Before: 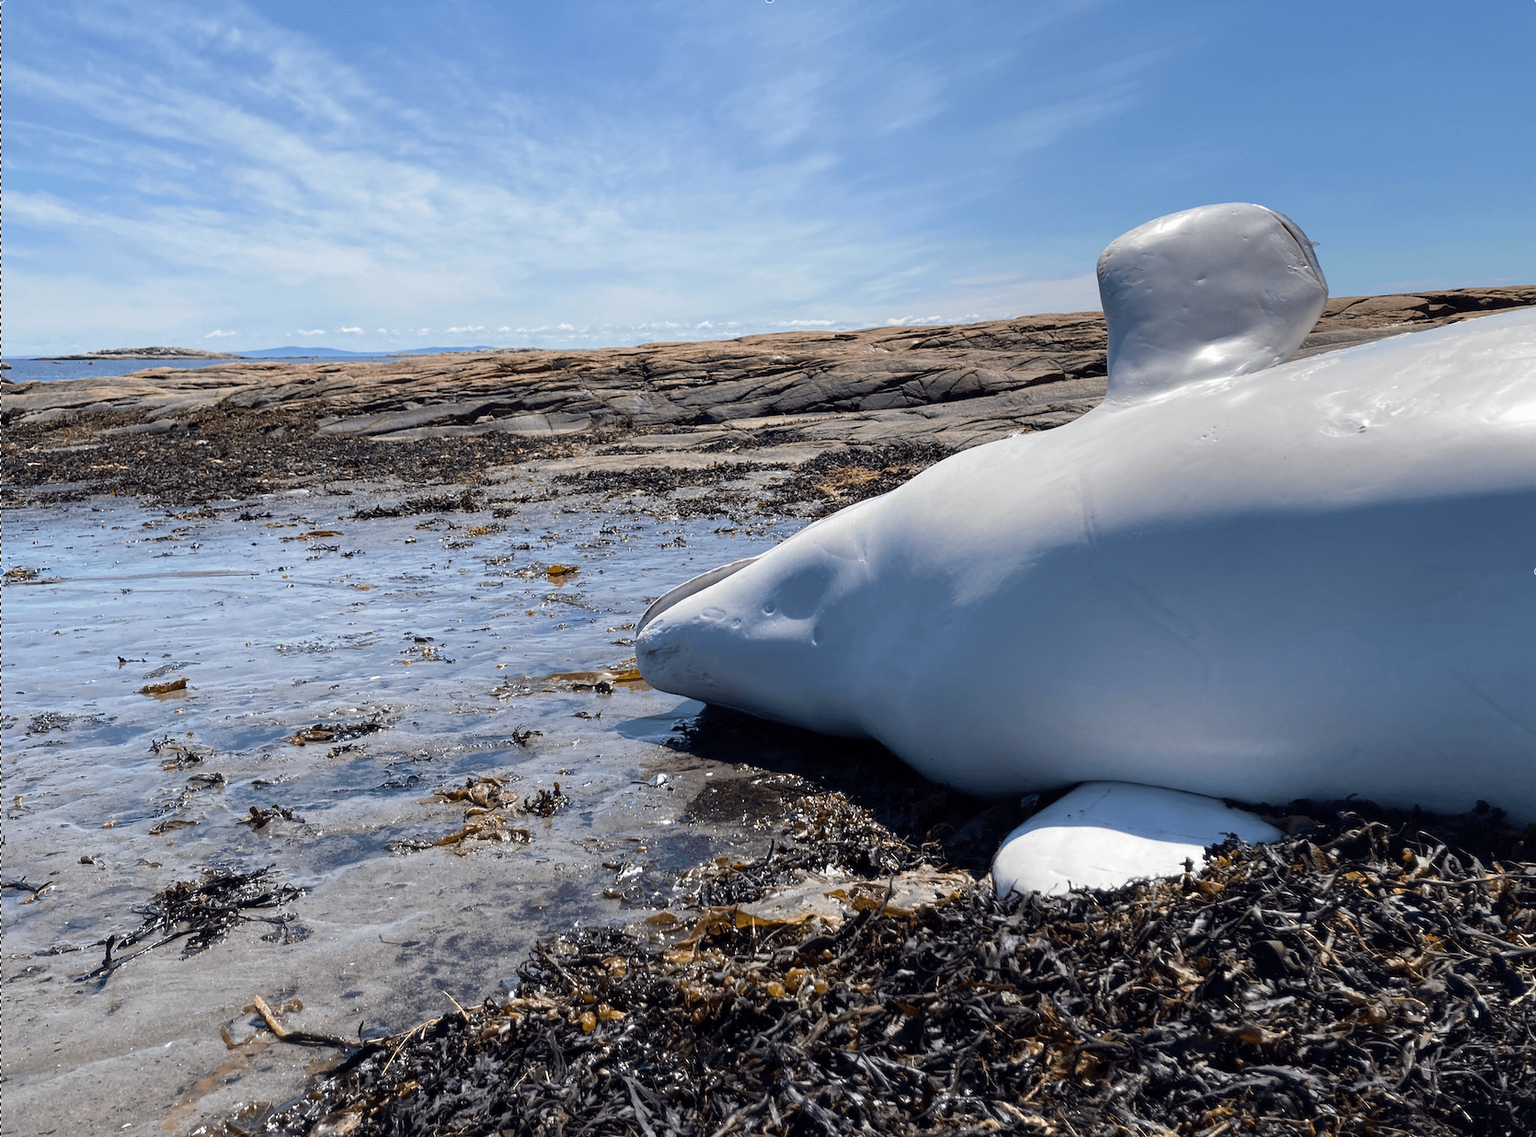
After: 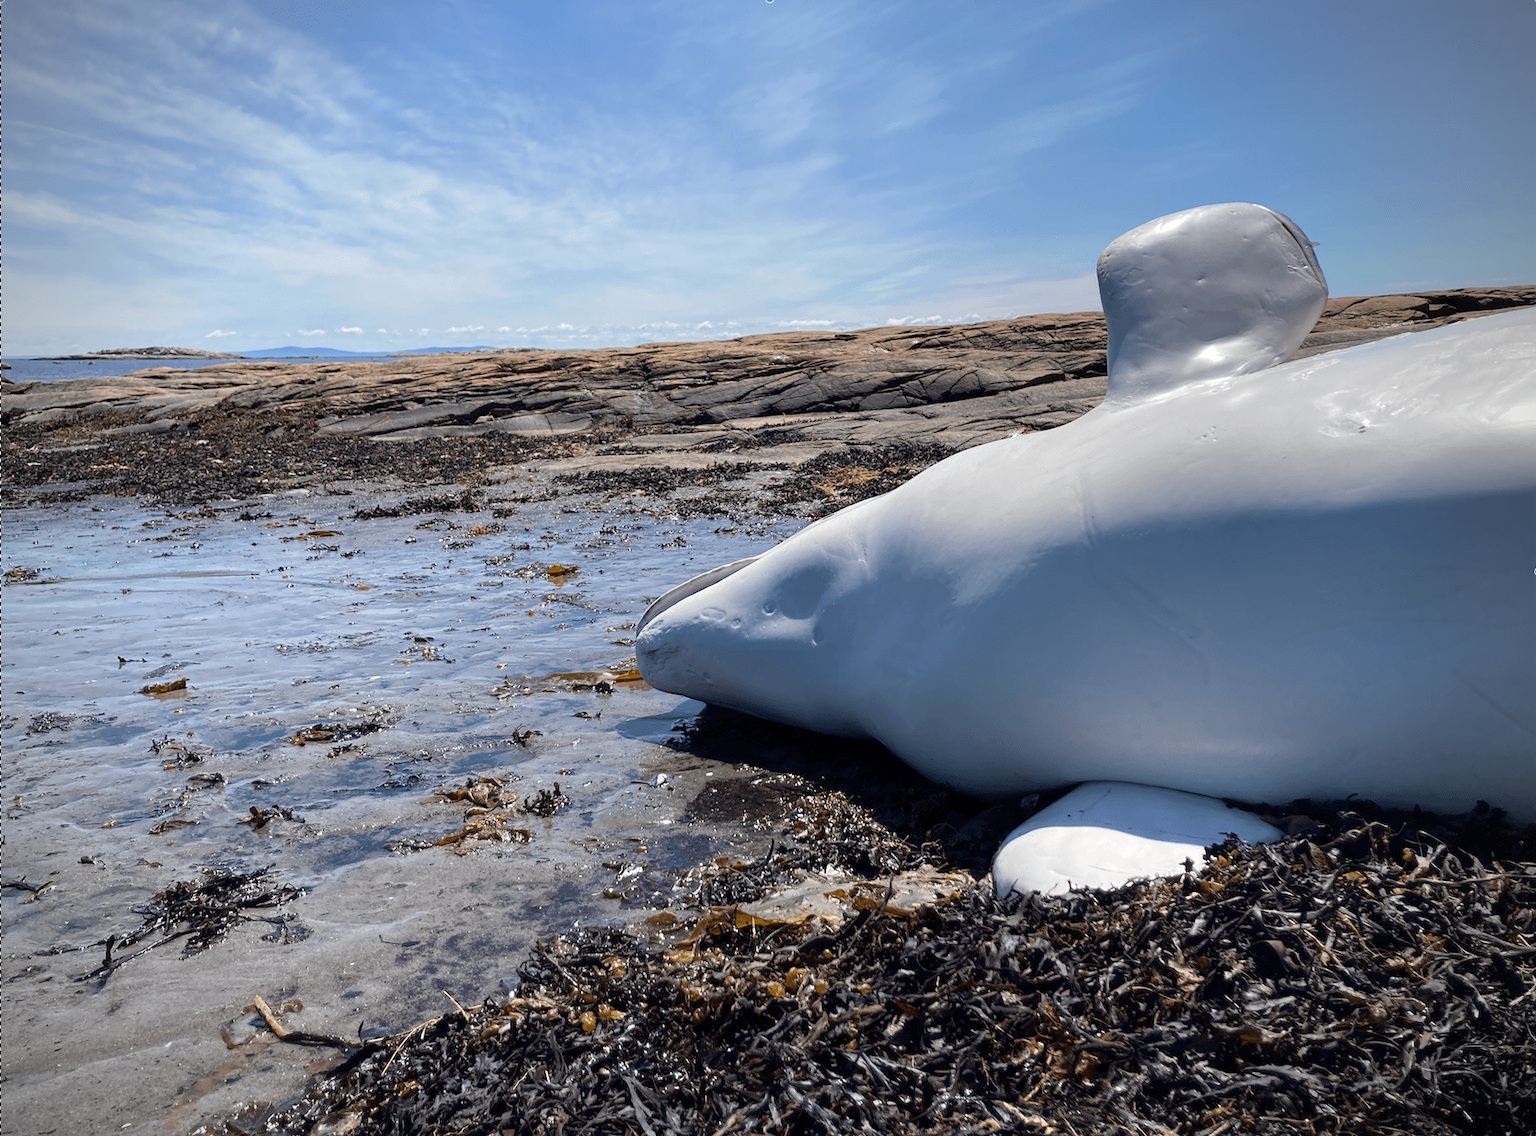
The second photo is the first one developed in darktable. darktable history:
vignetting: on, module defaults
white balance: emerald 1
tone equalizer: on, module defaults
